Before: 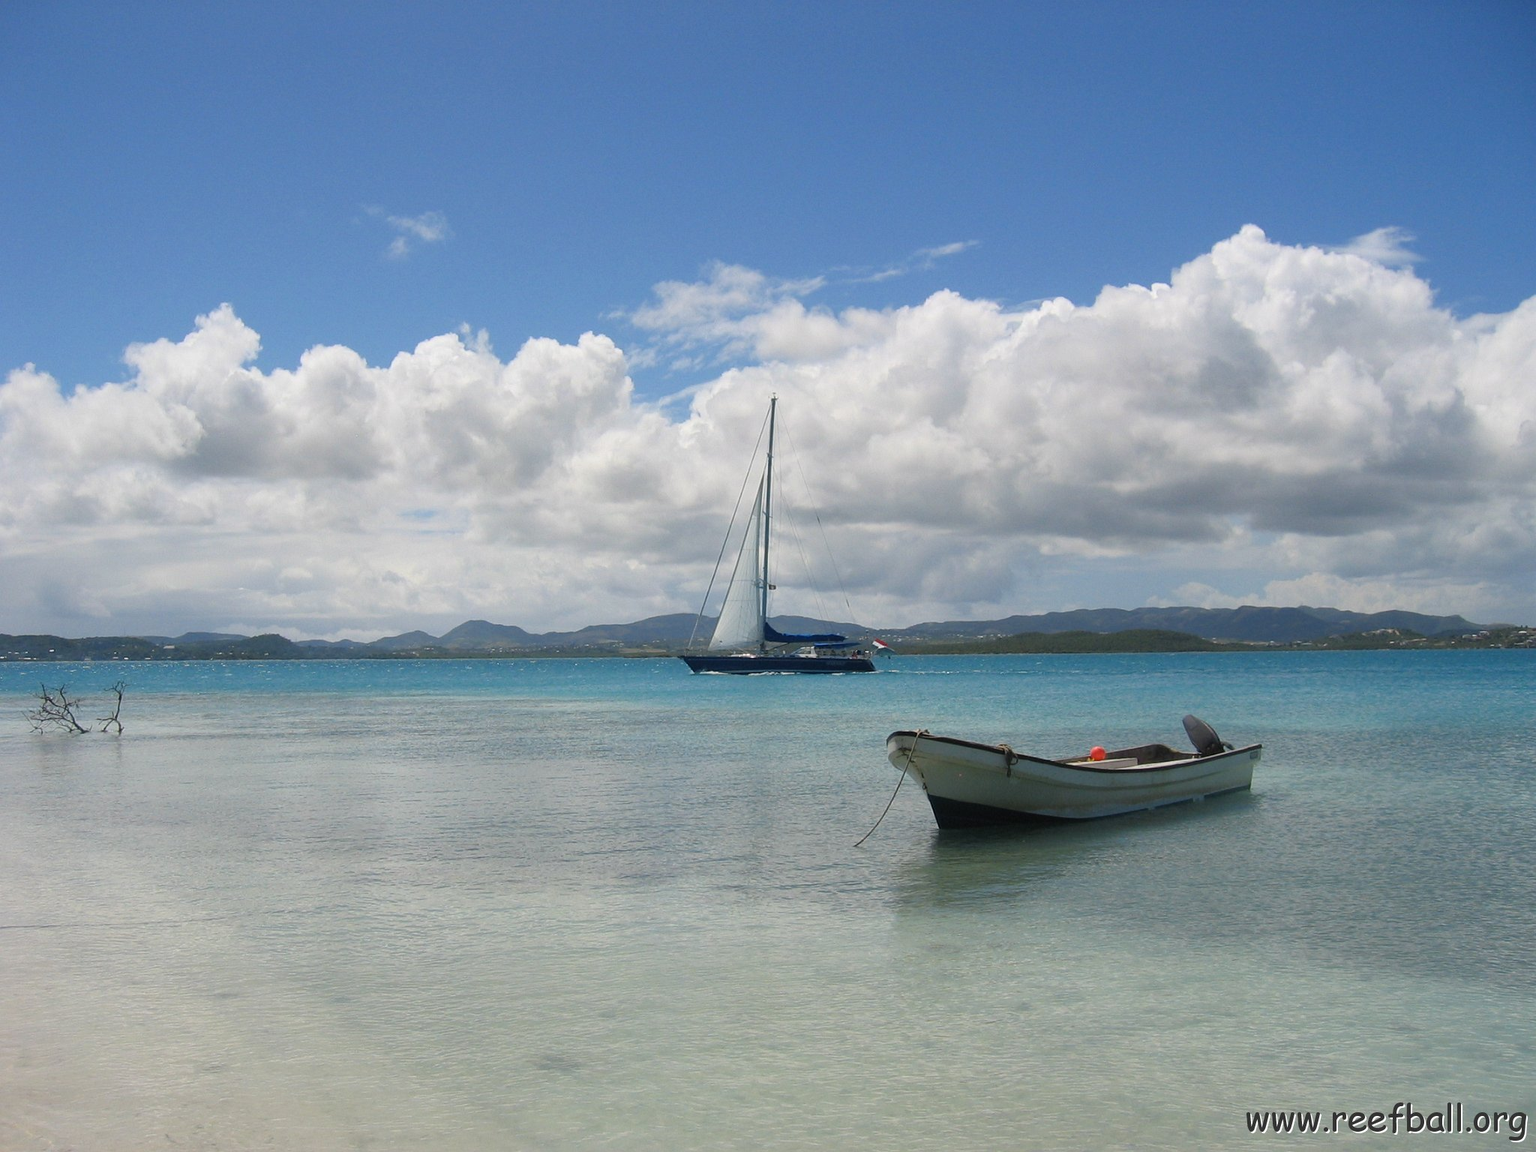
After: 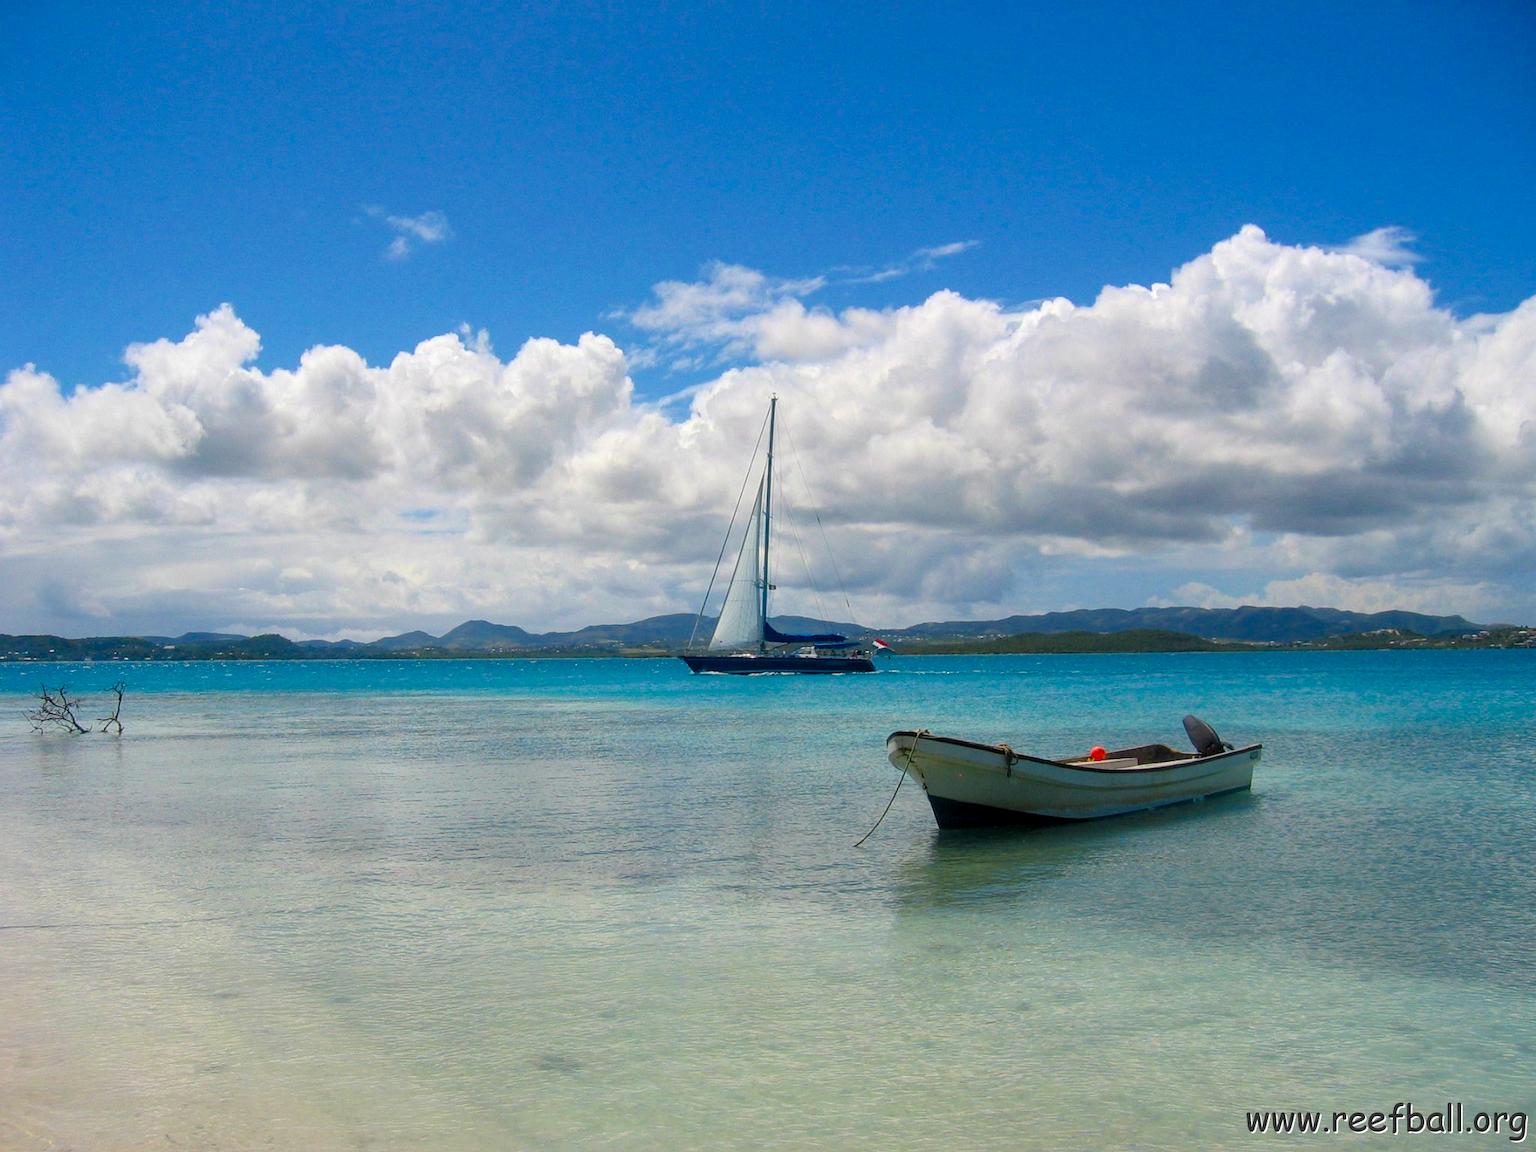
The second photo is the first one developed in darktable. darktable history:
local contrast: on, module defaults
velvia: strength 51%, mid-tones bias 0.51
